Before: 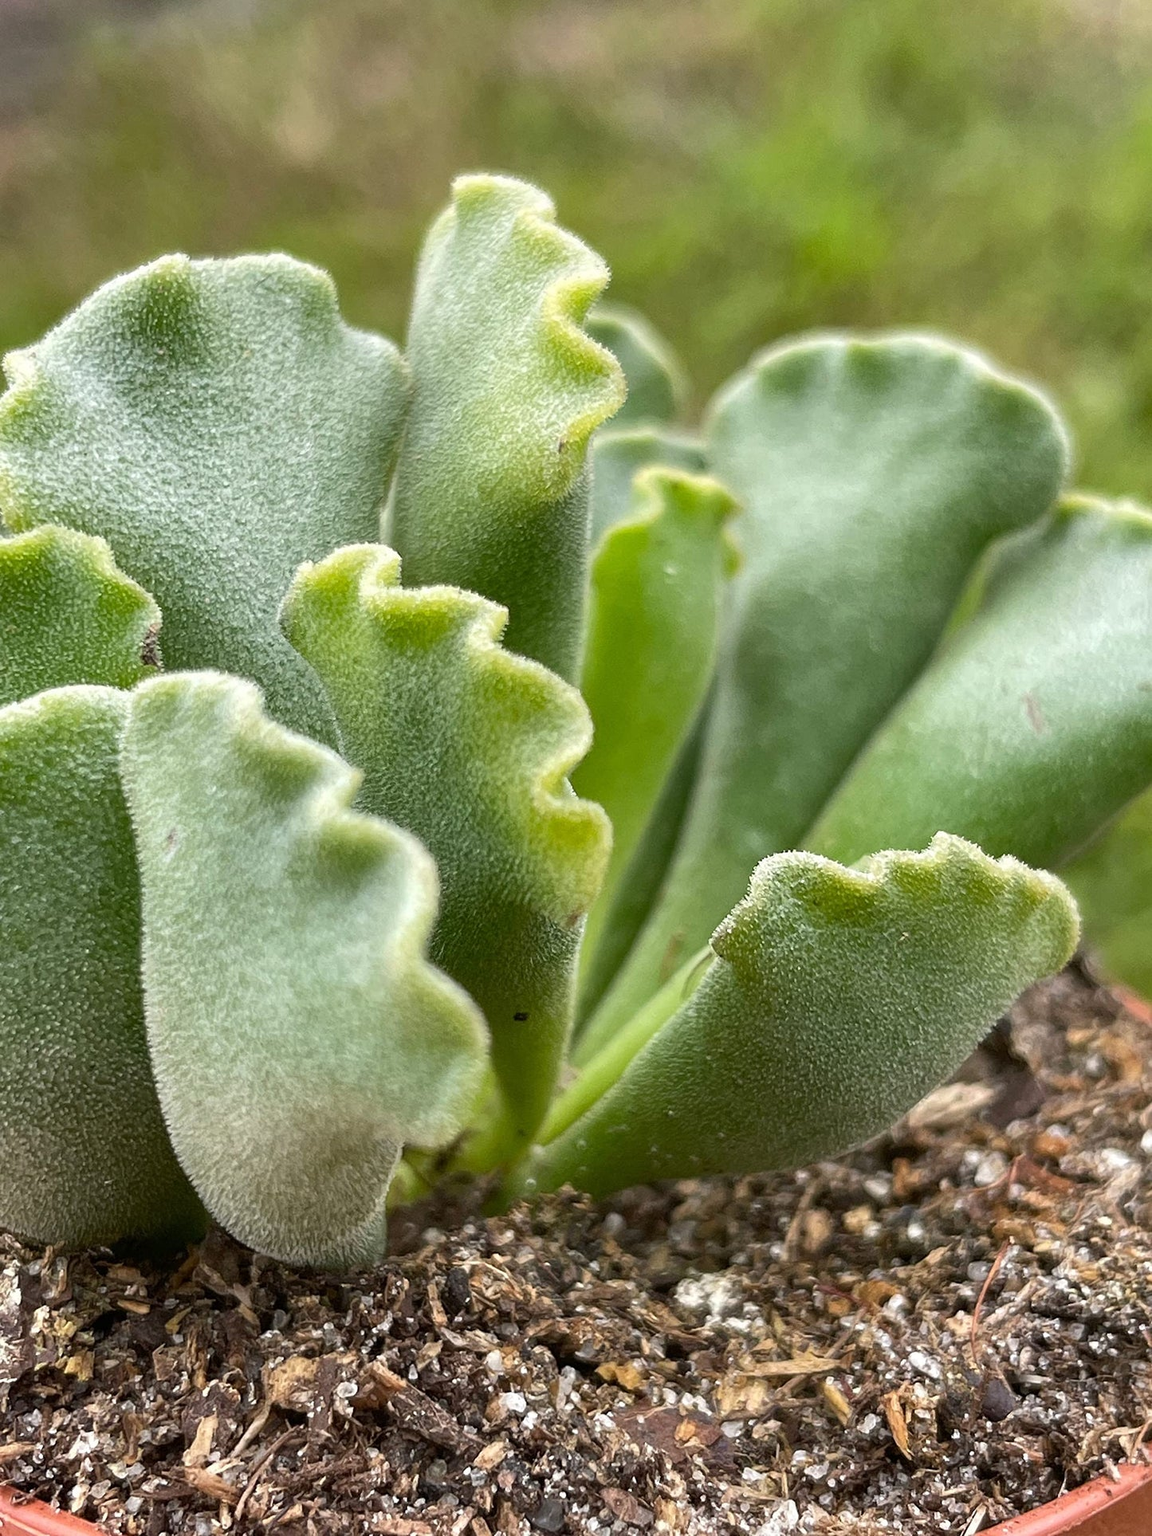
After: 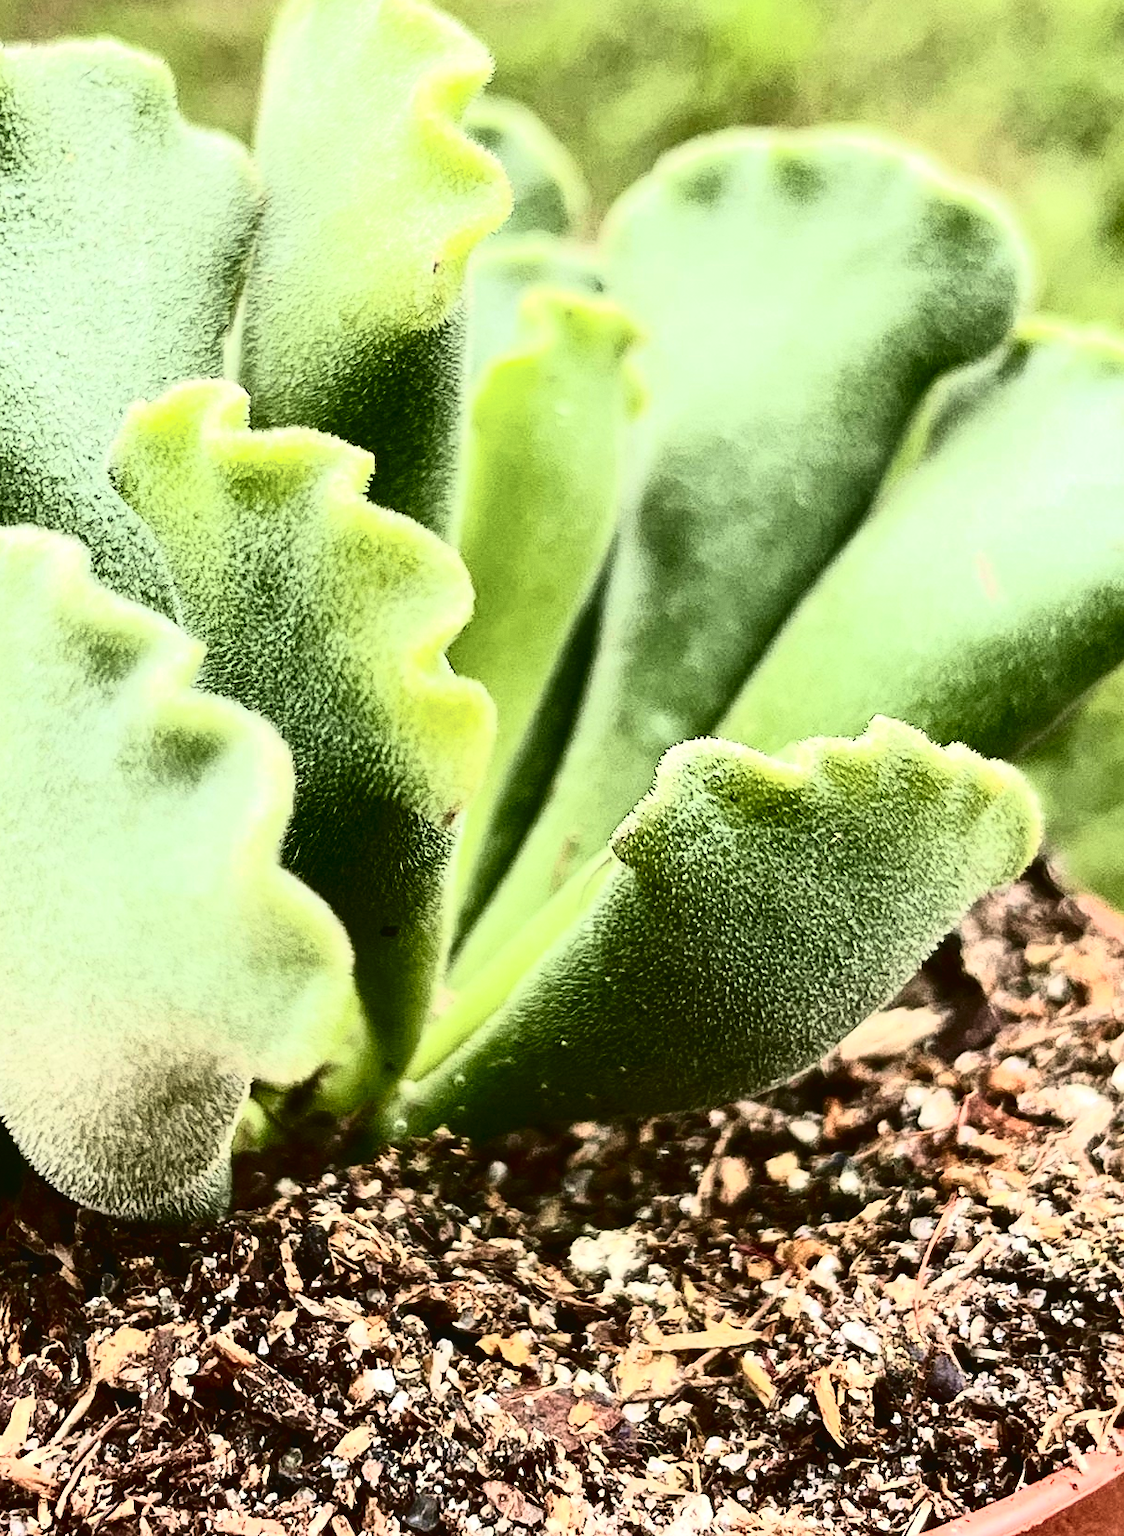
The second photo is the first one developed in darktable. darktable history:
grain: coarseness 0.09 ISO, strength 10%
tone equalizer: -8 EV -0.75 EV, -7 EV -0.7 EV, -6 EV -0.6 EV, -5 EV -0.4 EV, -3 EV 0.4 EV, -2 EV 0.6 EV, -1 EV 0.7 EV, +0 EV 0.75 EV, edges refinement/feathering 500, mask exposure compensation -1.57 EV, preserve details no
tone curve: curves: ch0 [(0.003, 0.032) (0.037, 0.037) (0.142, 0.117) (0.279, 0.311) (0.405, 0.49) (0.526, 0.651) (0.722, 0.857) (0.875, 0.946) (1, 0.98)]; ch1 [(0, 0) (0.305, 0.325) (0.453, 0.437) (0.482, 0.474) (0.501, 0.498) (0.515, 0.523) (0.559, 0.591) (0.6, 0.643) (0.656, 0.707) (1, 1)]; ch2 [(0, 0) (0.323, 0.277) (0.424, 0.396) (0.479, 0.484) (0.499, 0.502) (0.515, 0.537) (0.573, 0.602) (0.653, 0.675) (0.75, 0.756) (1, 1)], color space Lab, independent channels, preserve colors none
contrast brightness saturation: contrast 0.28
crop: left 16.315%, top 14.246%
